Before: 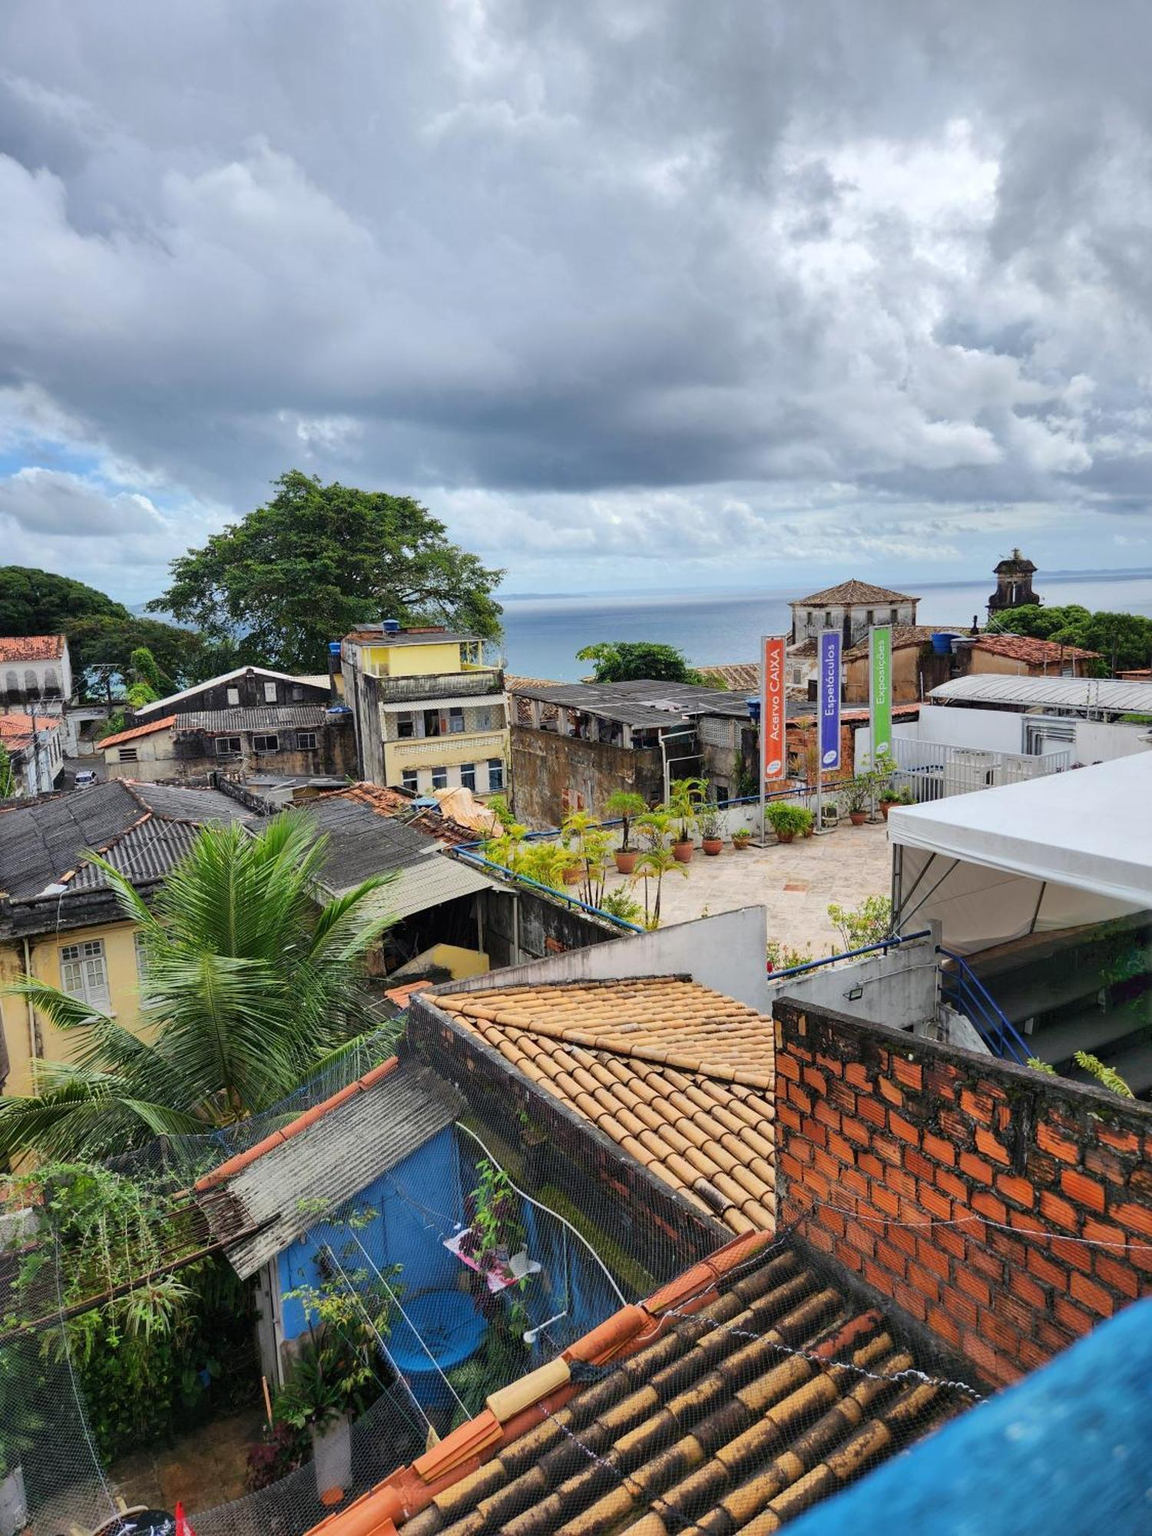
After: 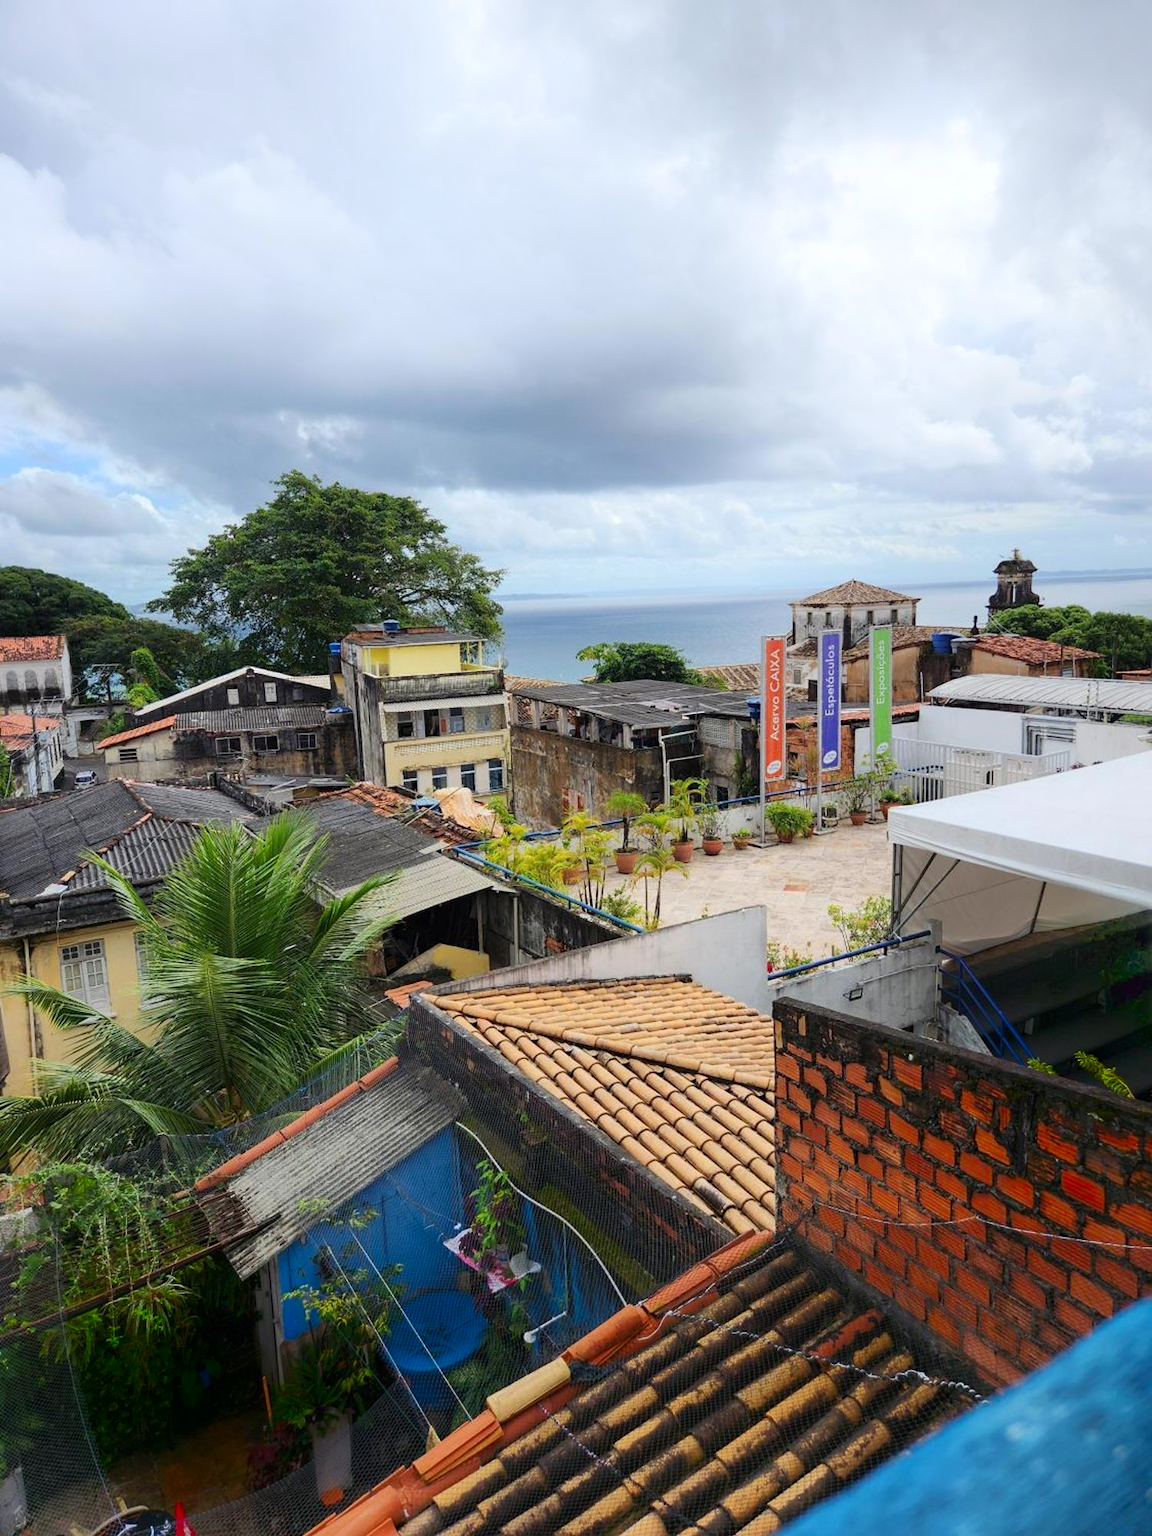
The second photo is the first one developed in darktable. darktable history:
shadows and highlights: shadows -89.89, highlights 89.46, soften with gaussian
